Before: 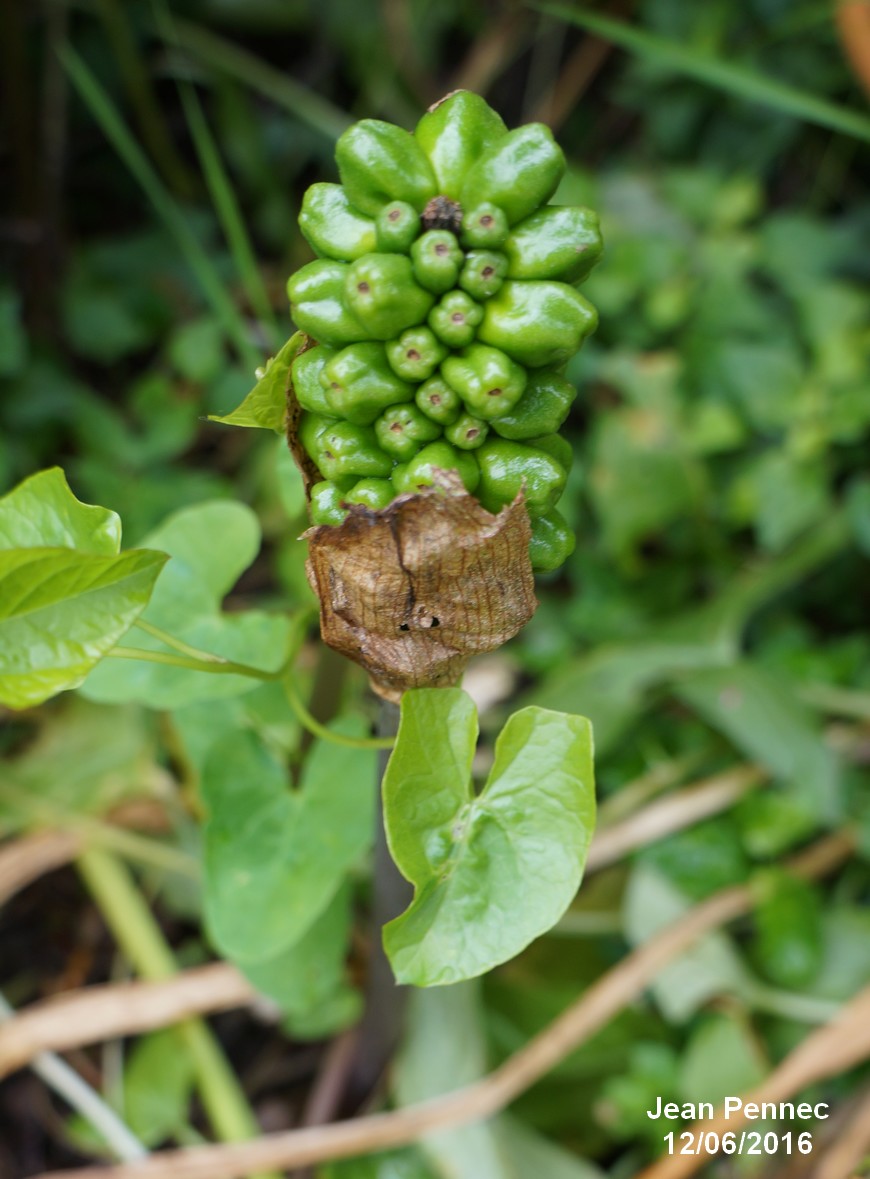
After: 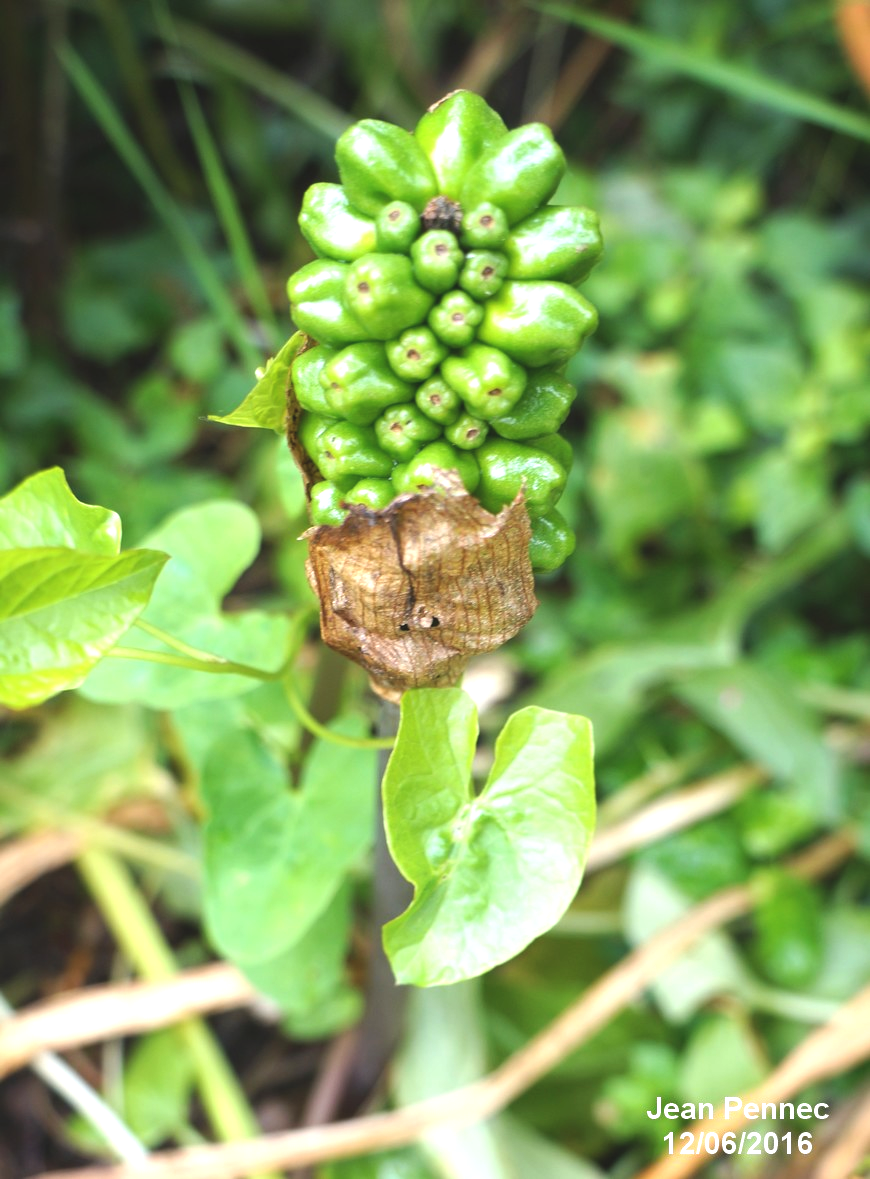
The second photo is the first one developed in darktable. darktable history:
exposure: black level correction -0.005, exposure 1.006 EV, compensate highlight preservation false
